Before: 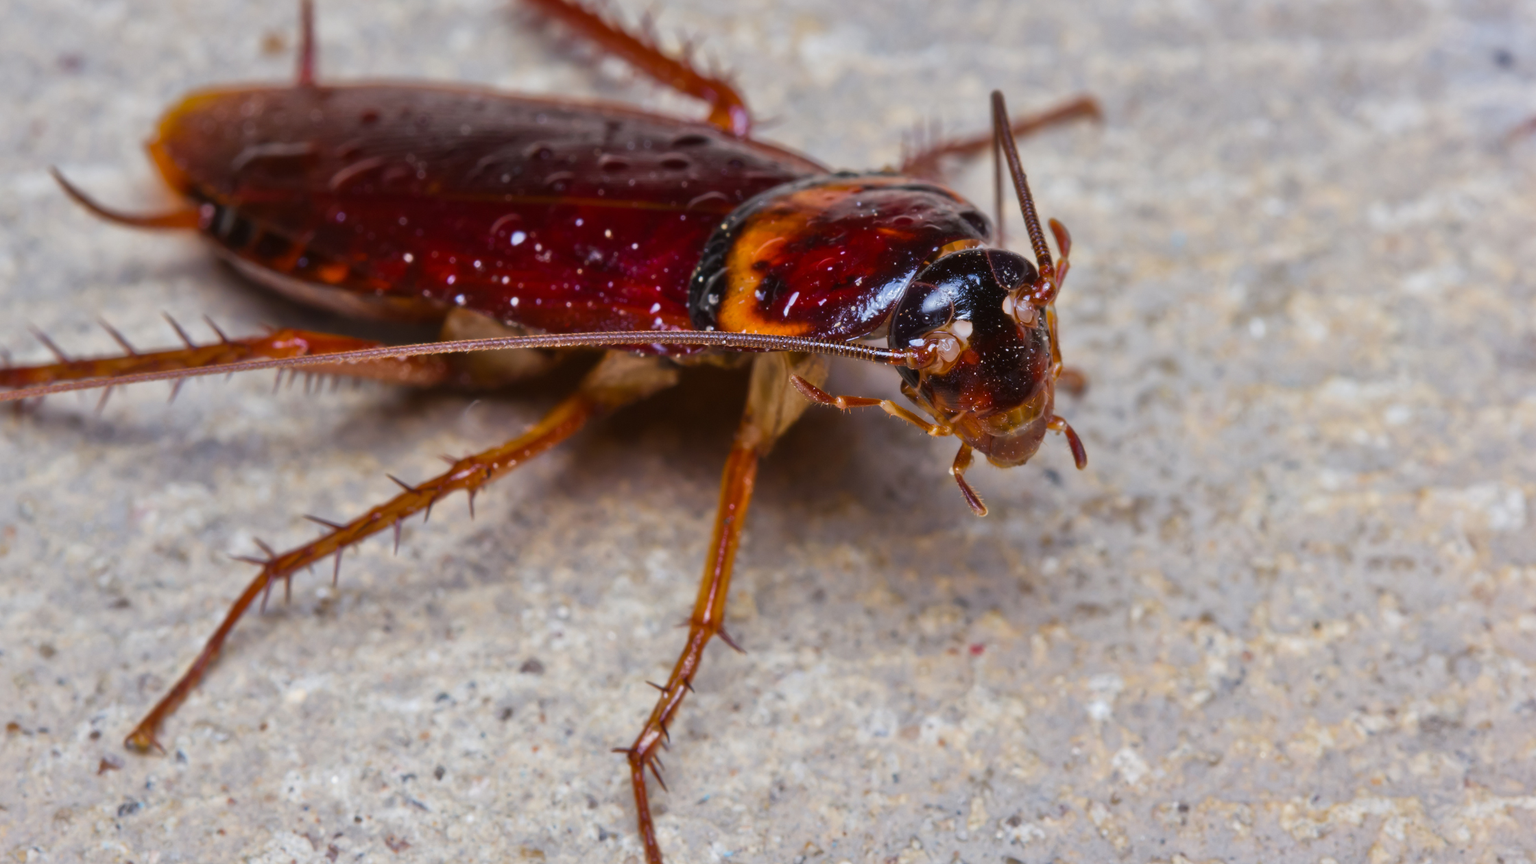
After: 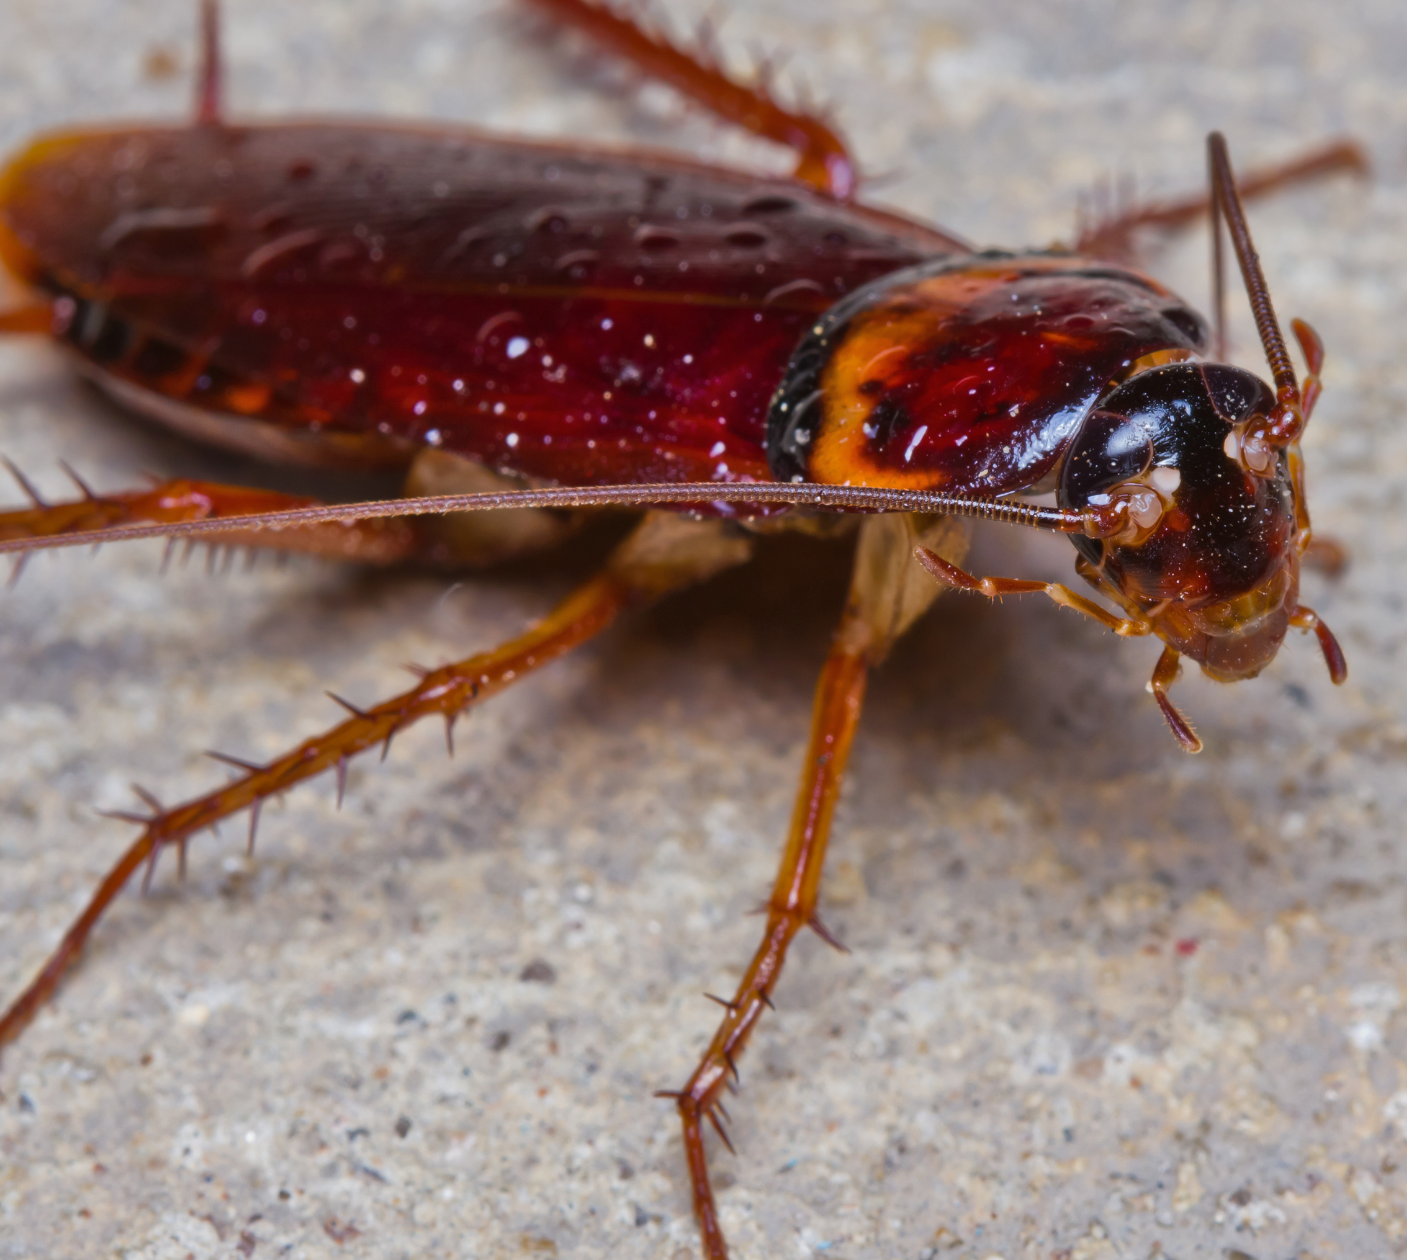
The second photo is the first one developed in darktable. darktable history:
crop: left 10.644%, right 26.528%
shadows and highlights: shadows 25, highlights -25
